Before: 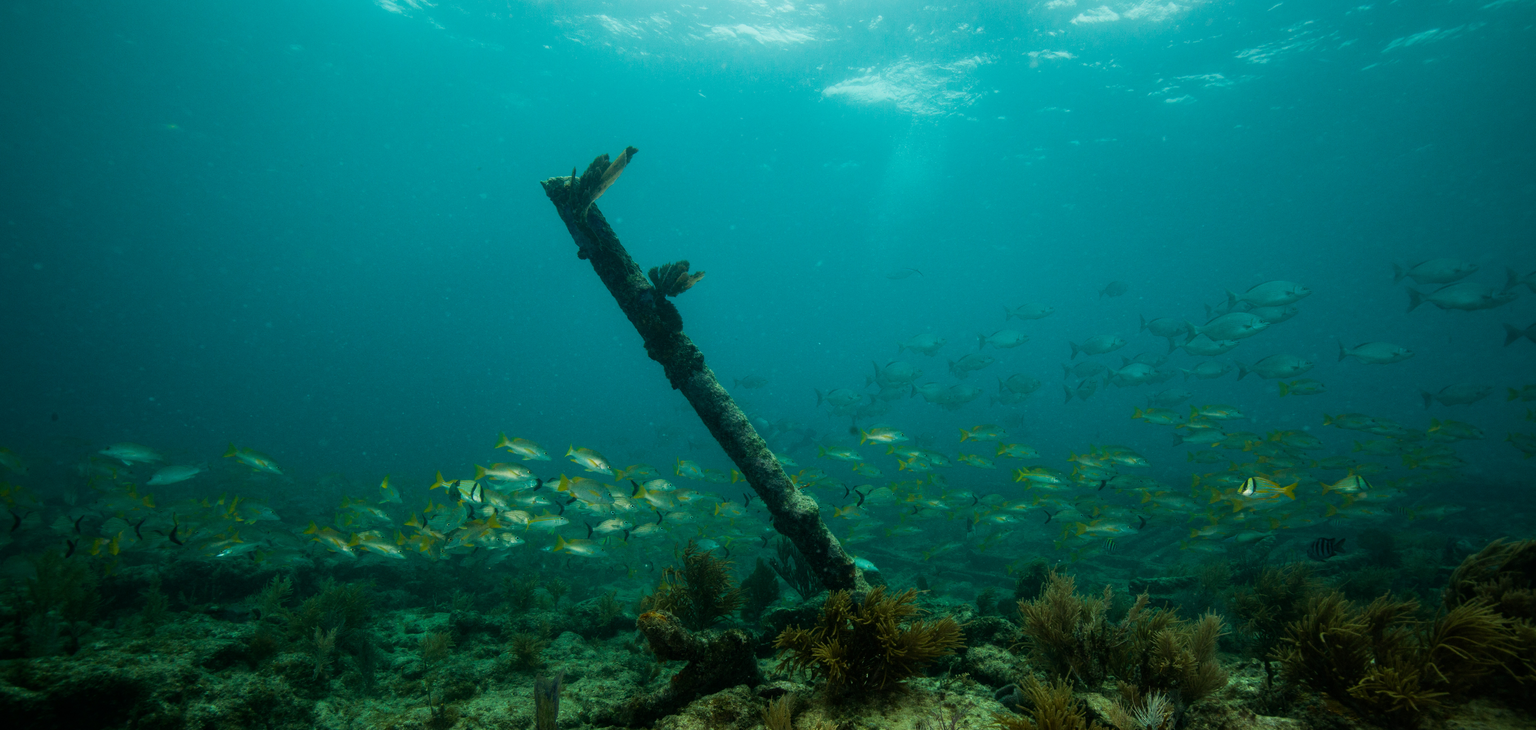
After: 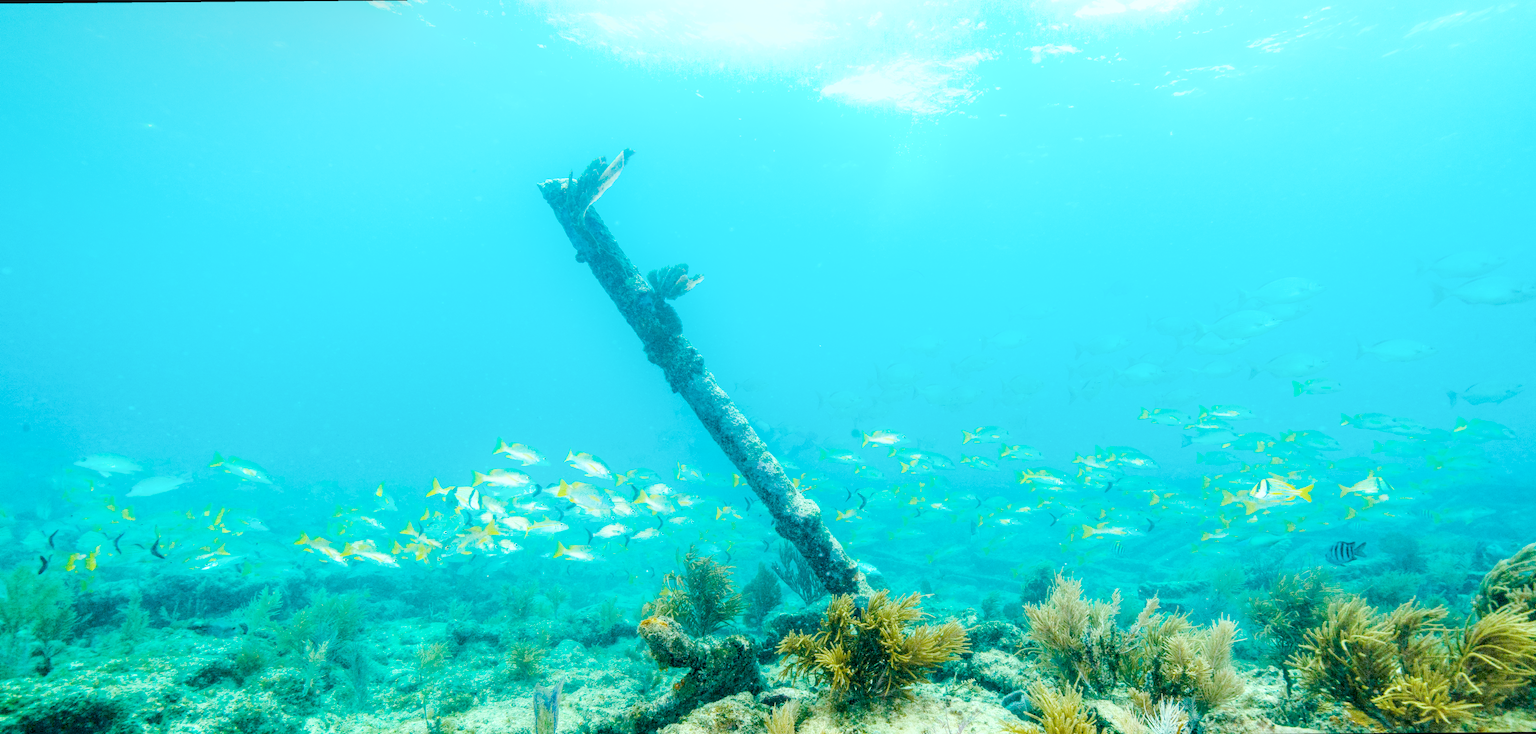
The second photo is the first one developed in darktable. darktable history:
rotate and perspective: rotation -0.45°, automatic cropping original format, crop left 0.008, crop right 0.992, crop top 0.012, crop bottom 0.988
local contrast: on, module defaults
color calibration: illuminant as shot in camera, x 0.358, y 0.373, temperature 4628.91 K
color balance: mode lift, gamma, gain (sRGB), lift [0.997, 0.979, 1.021, 1.011], gamma [1, 1.084, 0.916, 0.998], gain [1, 0.87, 1.13, 1.101], contrast 4.55%, contrast fulcrum 38.24%, output saturation 104.09%
denoise (profiled): preserve shadows 1.52, scattering 0.002, a [-1, 0, 0], compensate highlight preservation false
haze removal: compatibility mode true, adaptive false
hot pixels: on, module defaults
lens correction: scale 1, crop 1, focal 16, aperture 5.6, distance 1000, camera "Canon EOS RP", lens "Canon RF 16mm F2.8 STM"
shadows and highlights: shadows 0, highlights 40
white balance: red 2.229, blue 1.46
velvia: on, module defaults
exposure: black level correction 0, exposure 0.7 EV, compensate exposure bias true, compensate highlight preservation false
filmic rgb: black relative exposure -6.98 EV, white relative exposure 5.63 EV, hardness 2.86
highlight reconstruction: method reconstruct in LCh
tone equalizer "compress shadows/highlights (GF): soft": -8 EV 0.25 EV, -7 EV 0.417 EV, -6 EV 0.417 EV, -5 EV 0.25 EV, -3 EV -0.25 EV, -2 EV -0.417 EV, -1 EV -0.417 EV, +0 EV -0.25 EV, edges refinement/feathering 500, mask exposure compensation -1.57 EV, preserve details guided filter
color balance rgb "MKE Nite Life": shadows lift › luminance -7.7%, shadows lift › chroma 2.13%, shadows lift › hue 165.27°, power › luminance -7.77%, power › chroma 1.1%, power › hue 215.88°, highlights gain › luminance 15.15%, highlights gain › chroma 7%, highlights gain › hue 125.57°, global offset › luminance -0.33%, global offset › chroma 0.11%, global offset › hue 165.27°, perceptual saturation grading › global saturation 24.42%, perceptual saturation grading › highlights -24.42%, perceptual saturation grading › mid-tones 24.42%, perceptual saturation grading › shadows 40%, perceptual brilliance grading › global brilliance -5%, perceptual brilliance grading › highlights 24.42%, perceptual brilliance grading › mid-tones 7%, perceptual brilliance grading › shadows -5%
